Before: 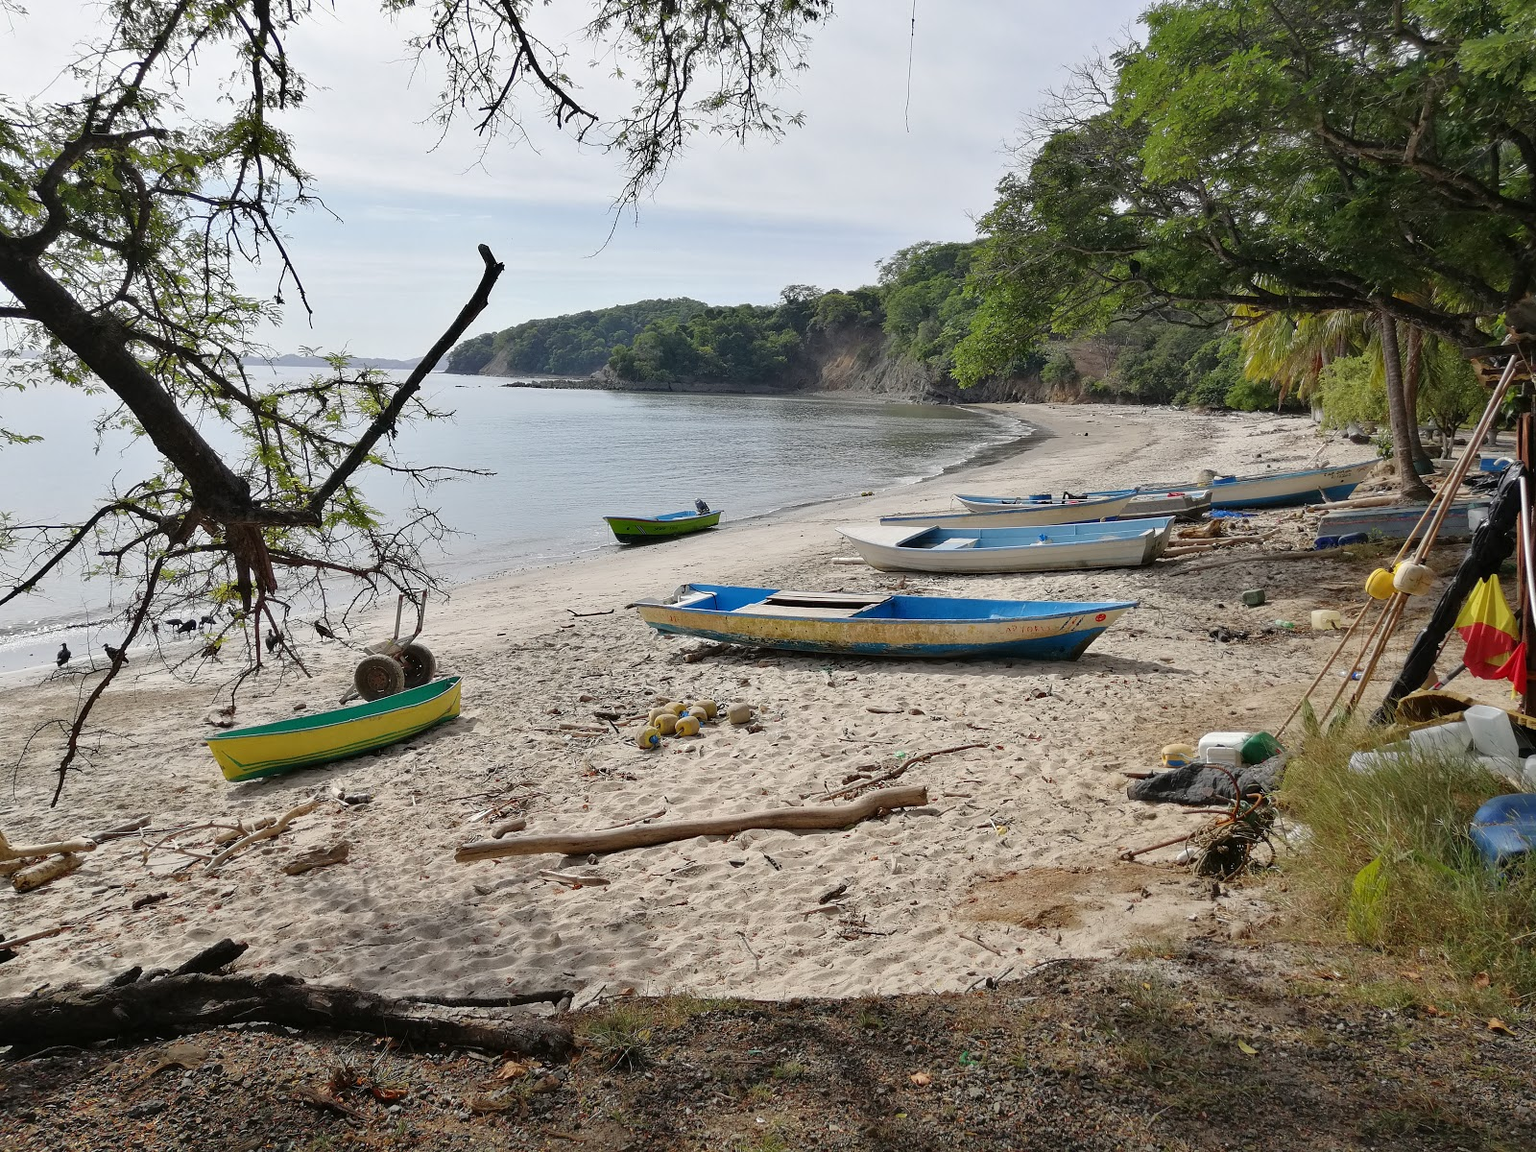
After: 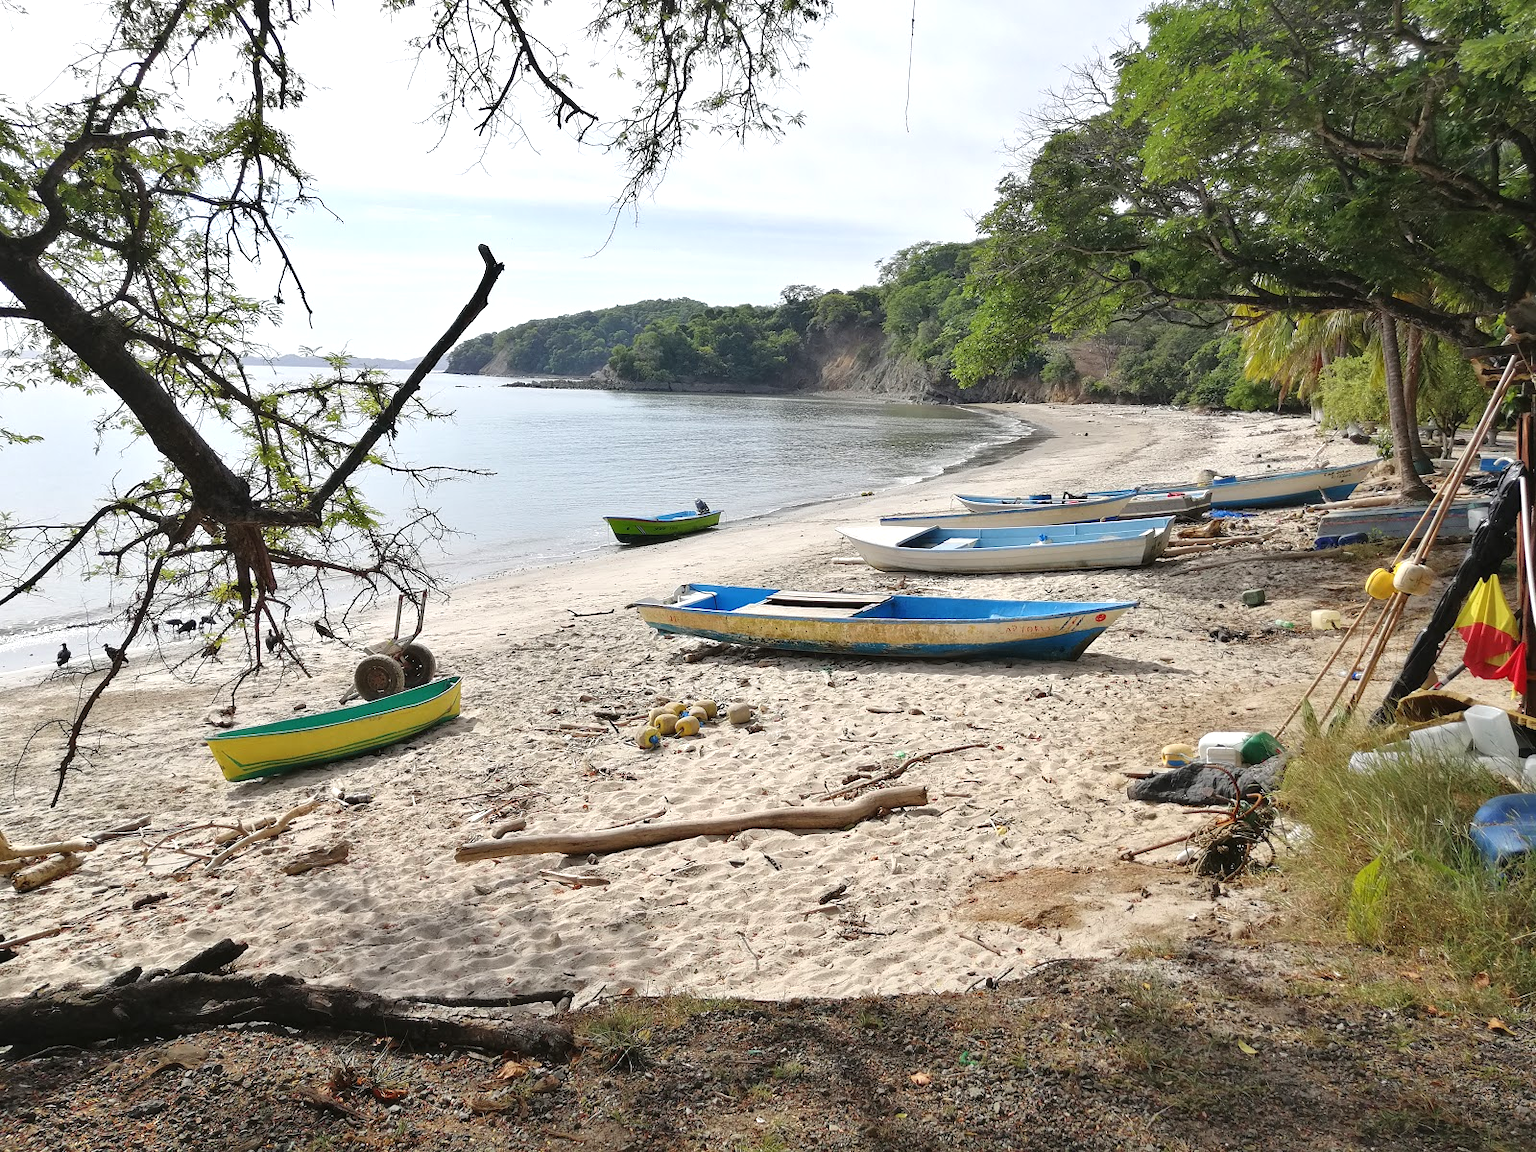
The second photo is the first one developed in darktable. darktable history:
exposure: black level correction -0.002, exposure 0.528 EV, compensate exposure bias true, compensate highlight preservation false
